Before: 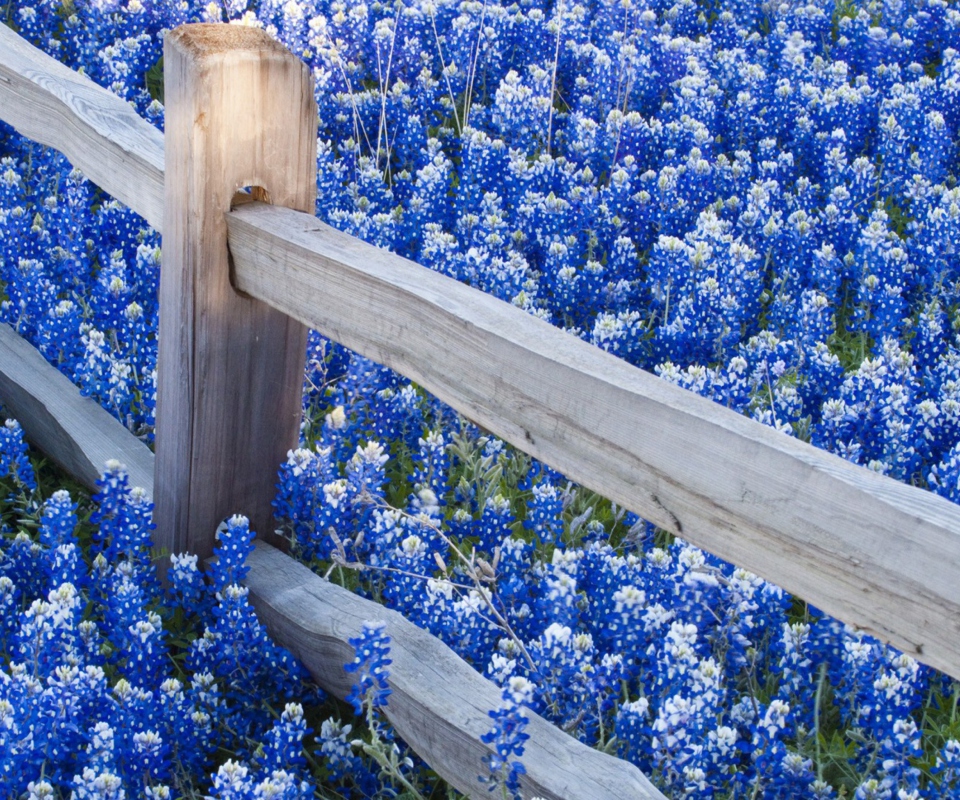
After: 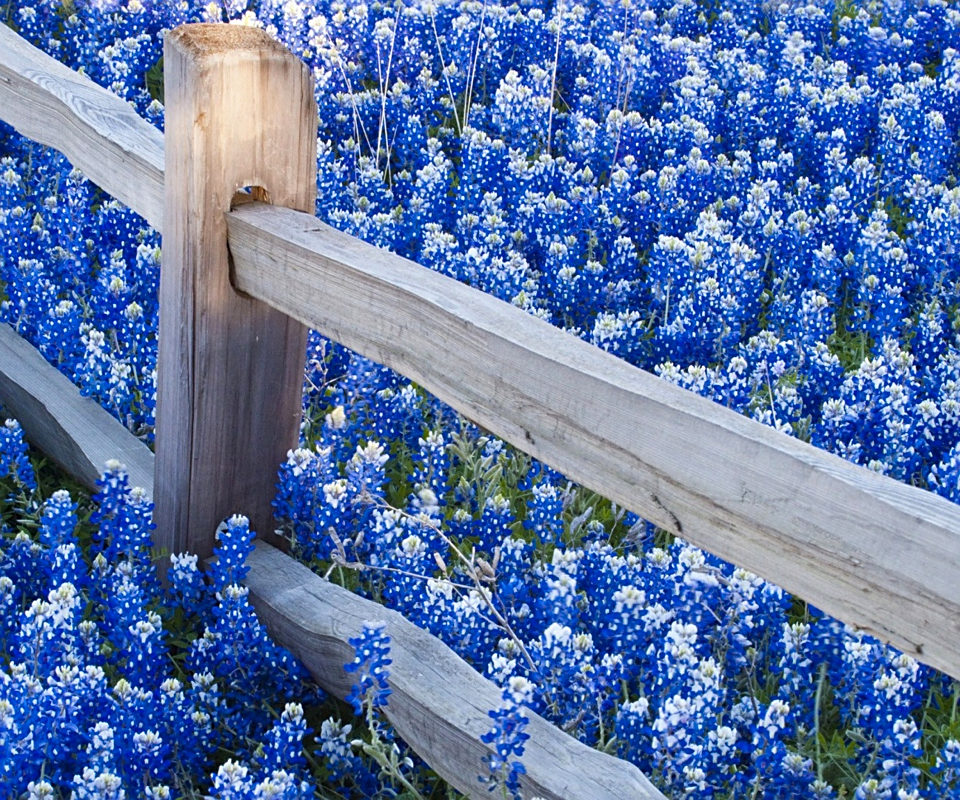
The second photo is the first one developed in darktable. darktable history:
sharpen: on, module defaults
color balance rgb: perceptual saturation grading › global saturation 0.631%, global vibrance 20%
